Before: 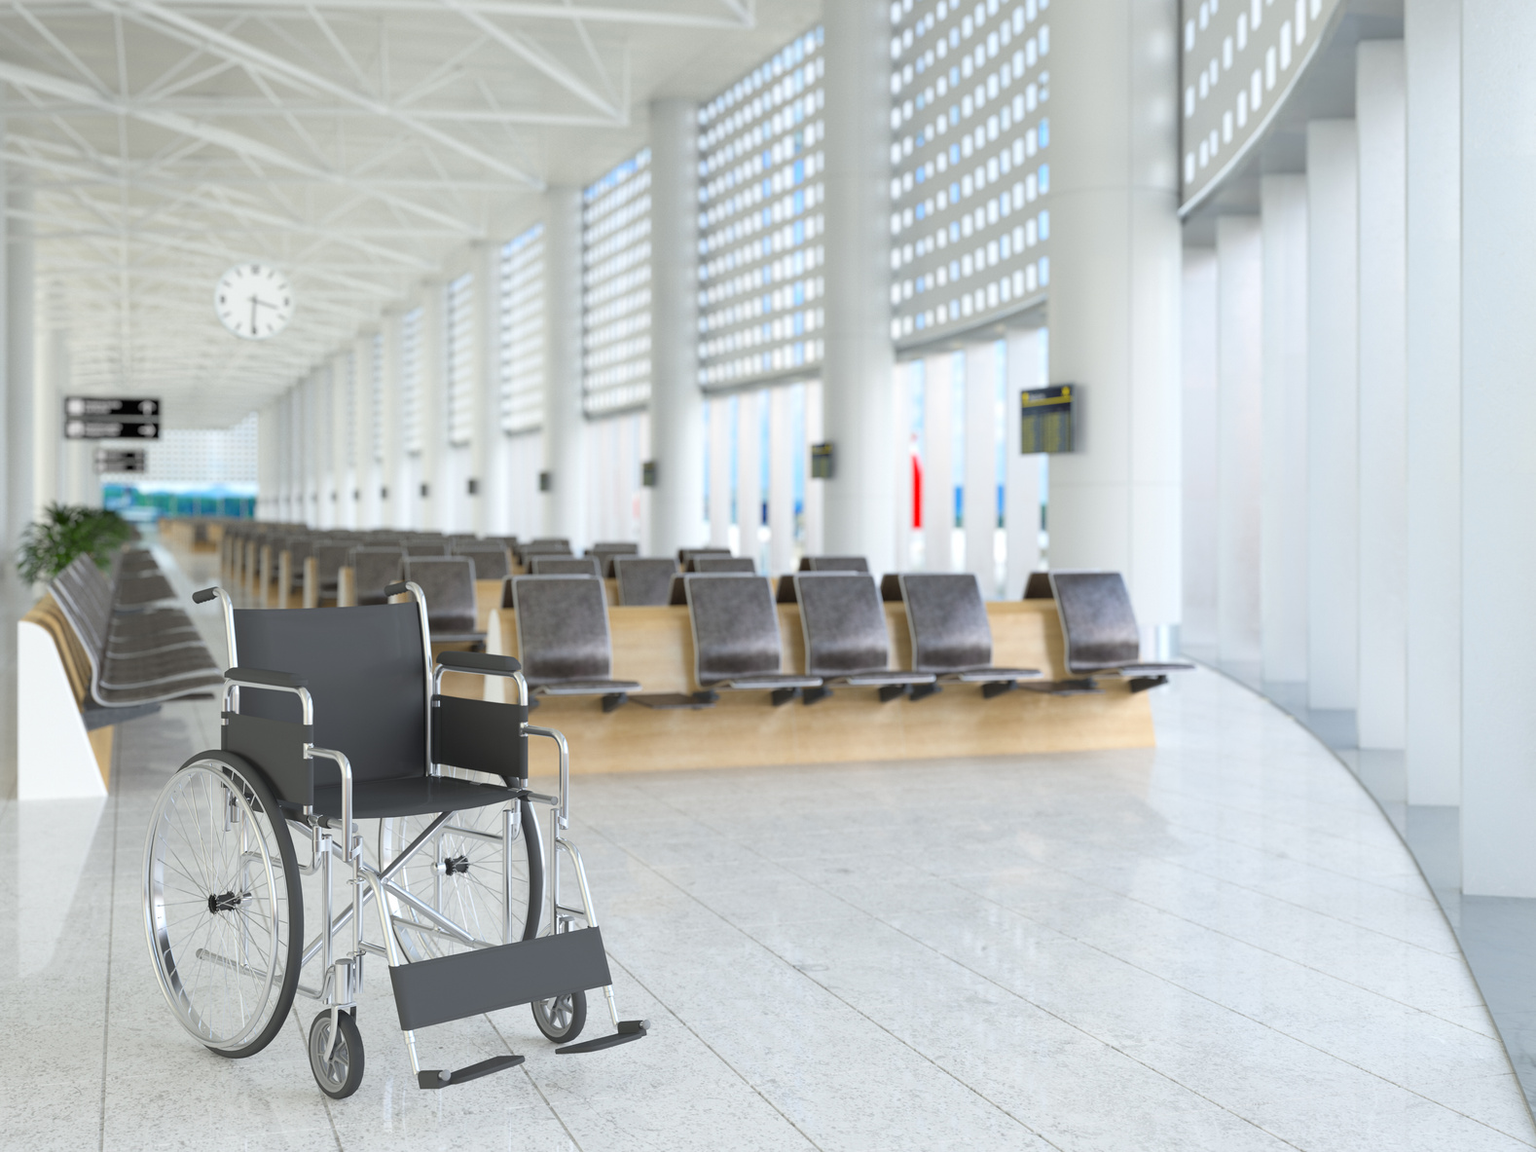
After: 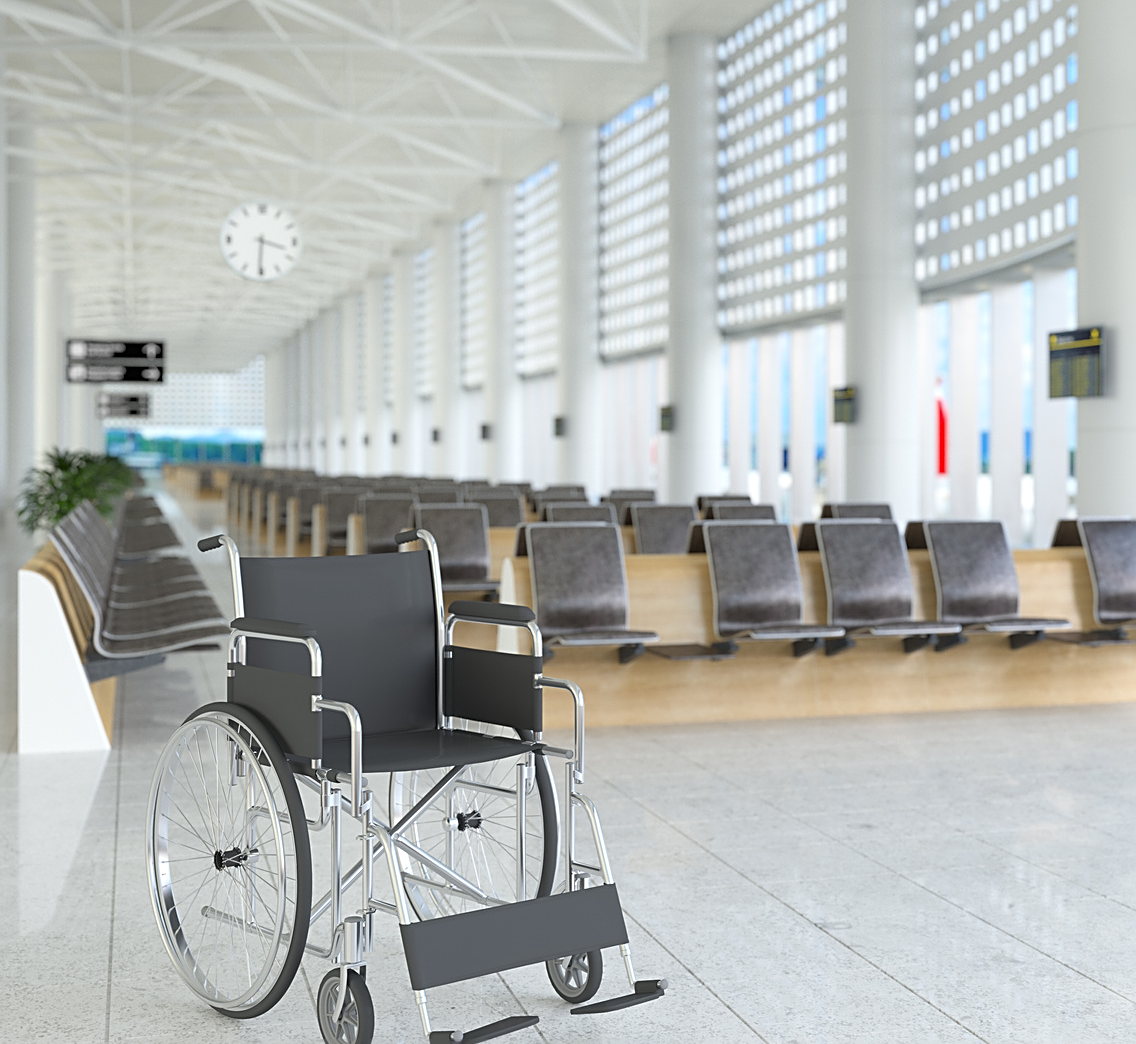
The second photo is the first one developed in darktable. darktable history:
crop: top 5.803%, right 27.864%, bottom 5.804%
sharpen: amount 0.6
